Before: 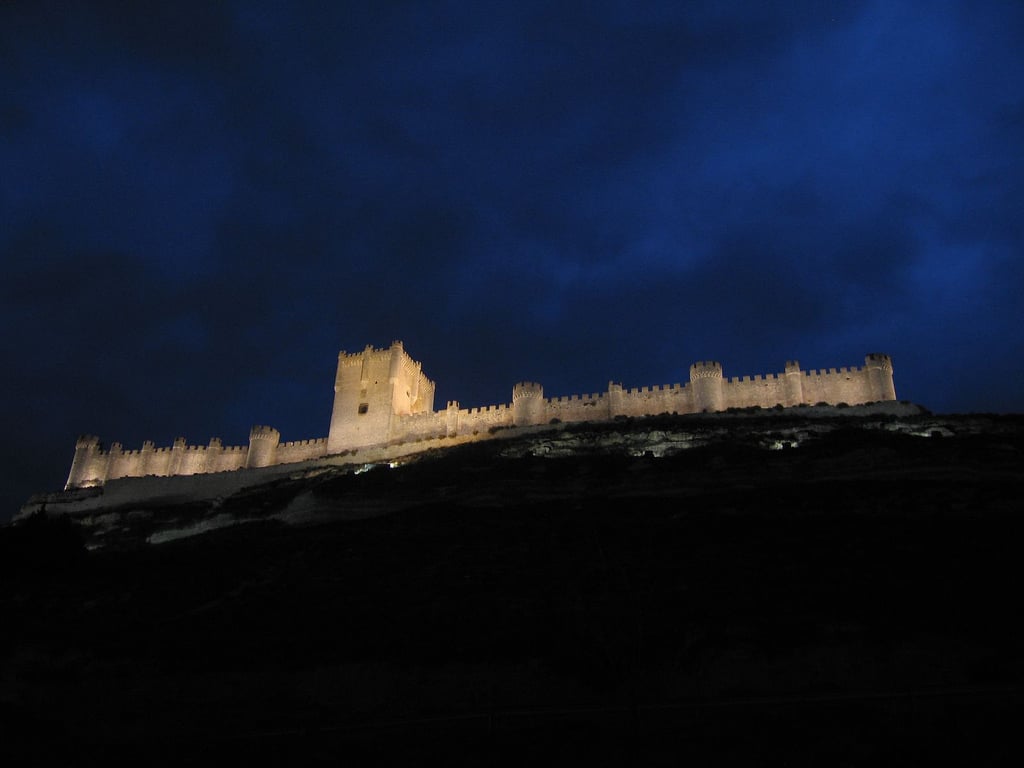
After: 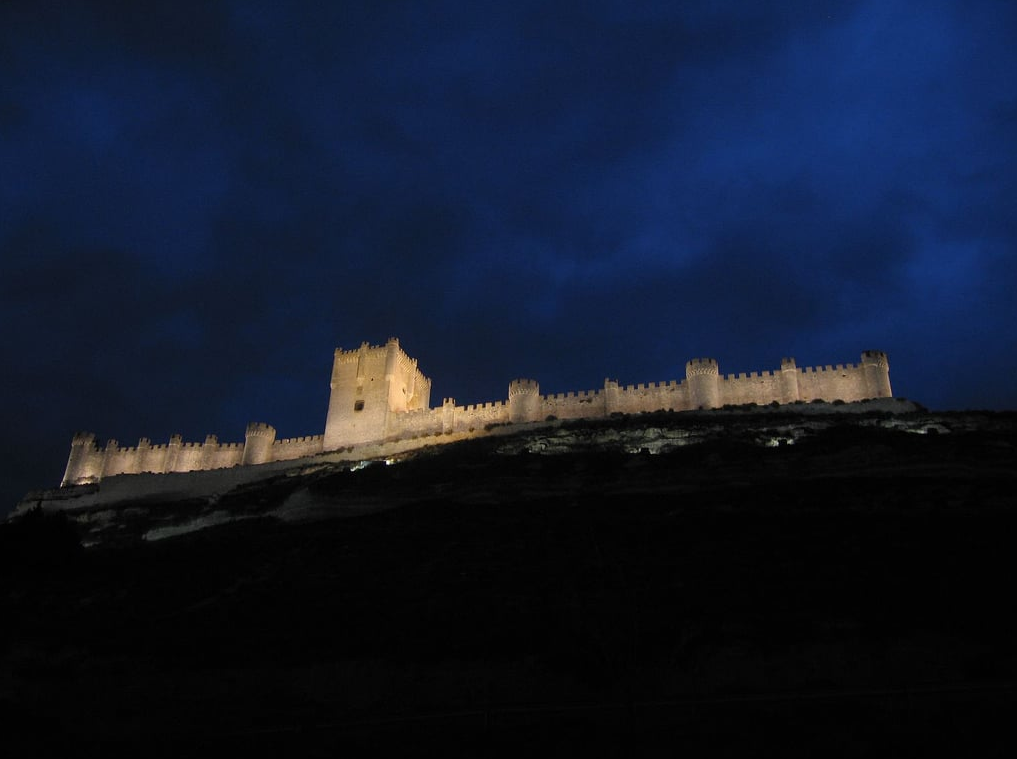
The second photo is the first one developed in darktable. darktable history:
crop: left 0.448%, top 0.473%, right 0.235%, bottom 0.589%
